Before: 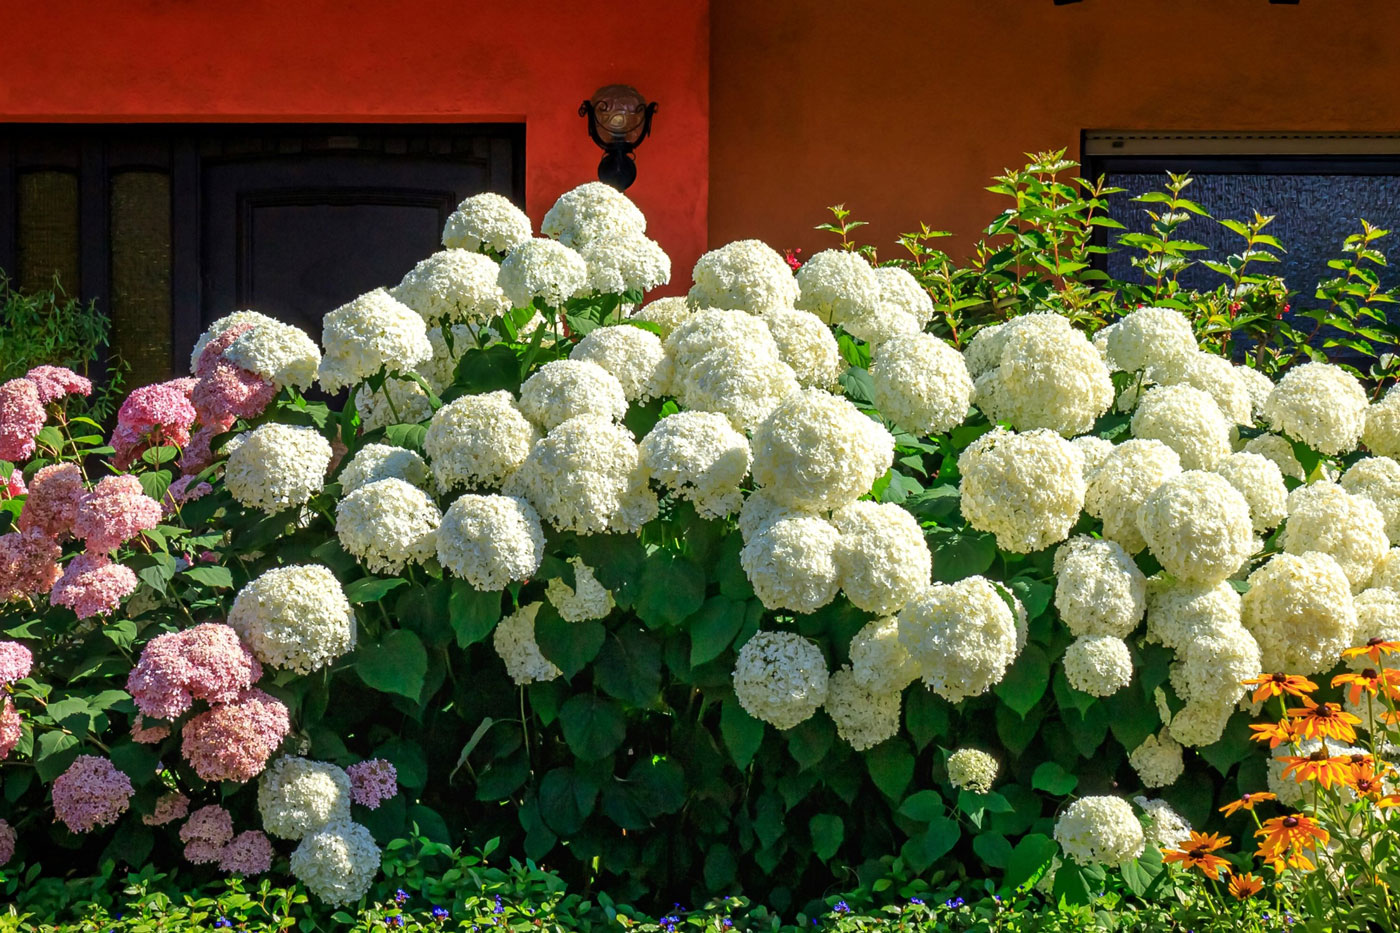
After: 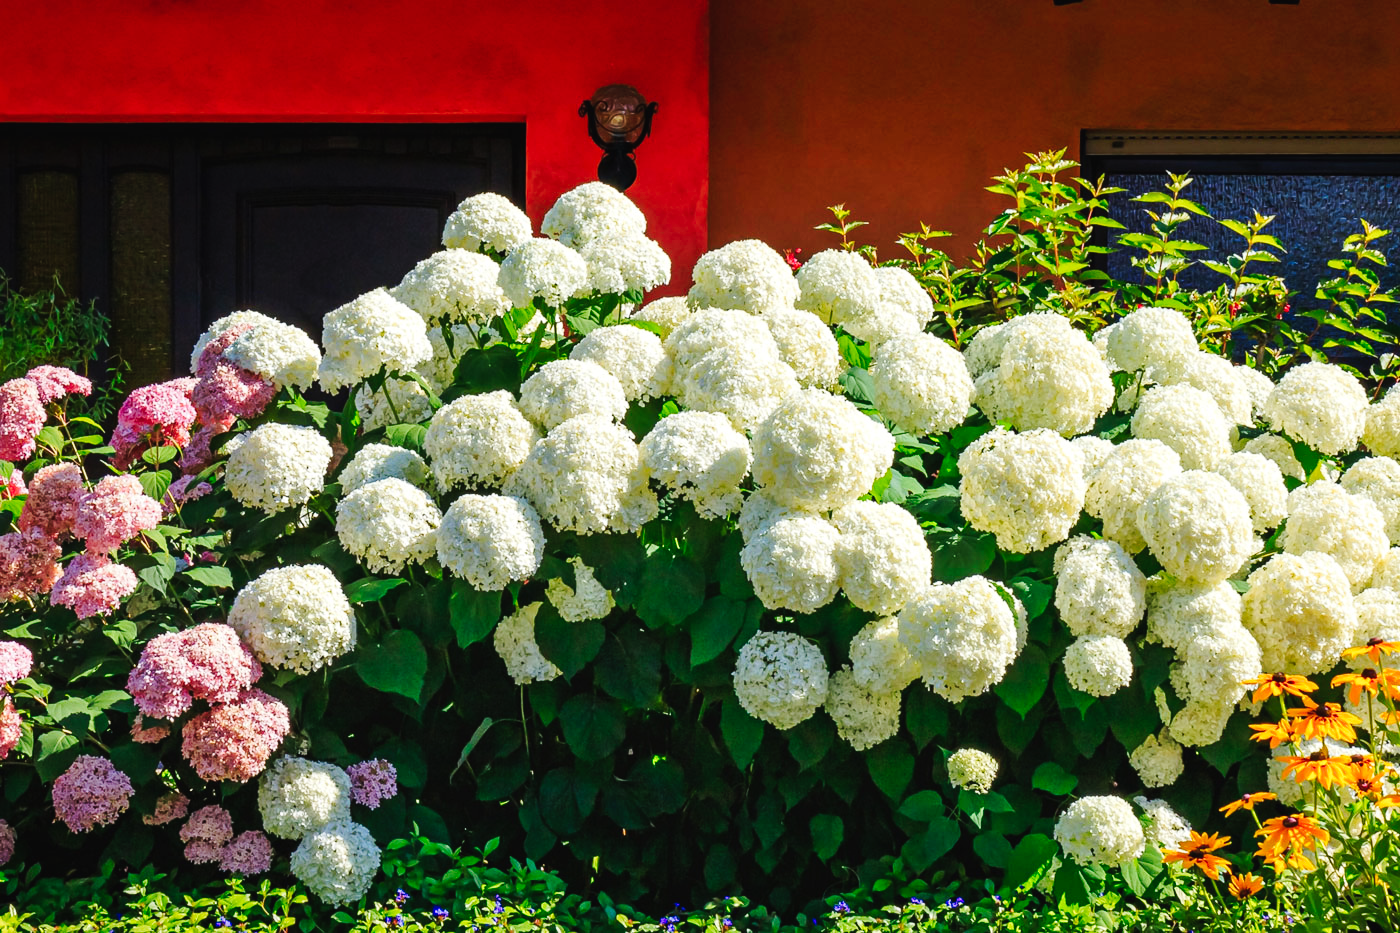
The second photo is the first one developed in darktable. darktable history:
tone curve: curves: ch0 [(0, 0.023) (0.103, 0.087) (0.295, 0.297) (0.445, 0.531) (0.553, 0.665) (0.735, 0.843) (0.994, 1)]; ch1 [(0, 0) (0.427, 0.346) (0.456, 0.426) (0.484, 0.483) (0.509, 0.514) (0.535, 0.56) (0.581, 0.632) (0.646, 0.715) (1, 1)]; ch2 [(0, 0) (0.369, 0.388) (0.449, 0.431) (0.501, 0.495) (0.533, 0.518) (0.572, 0.612) (0.677, 0.752) (1, 1)], preserve colors none
